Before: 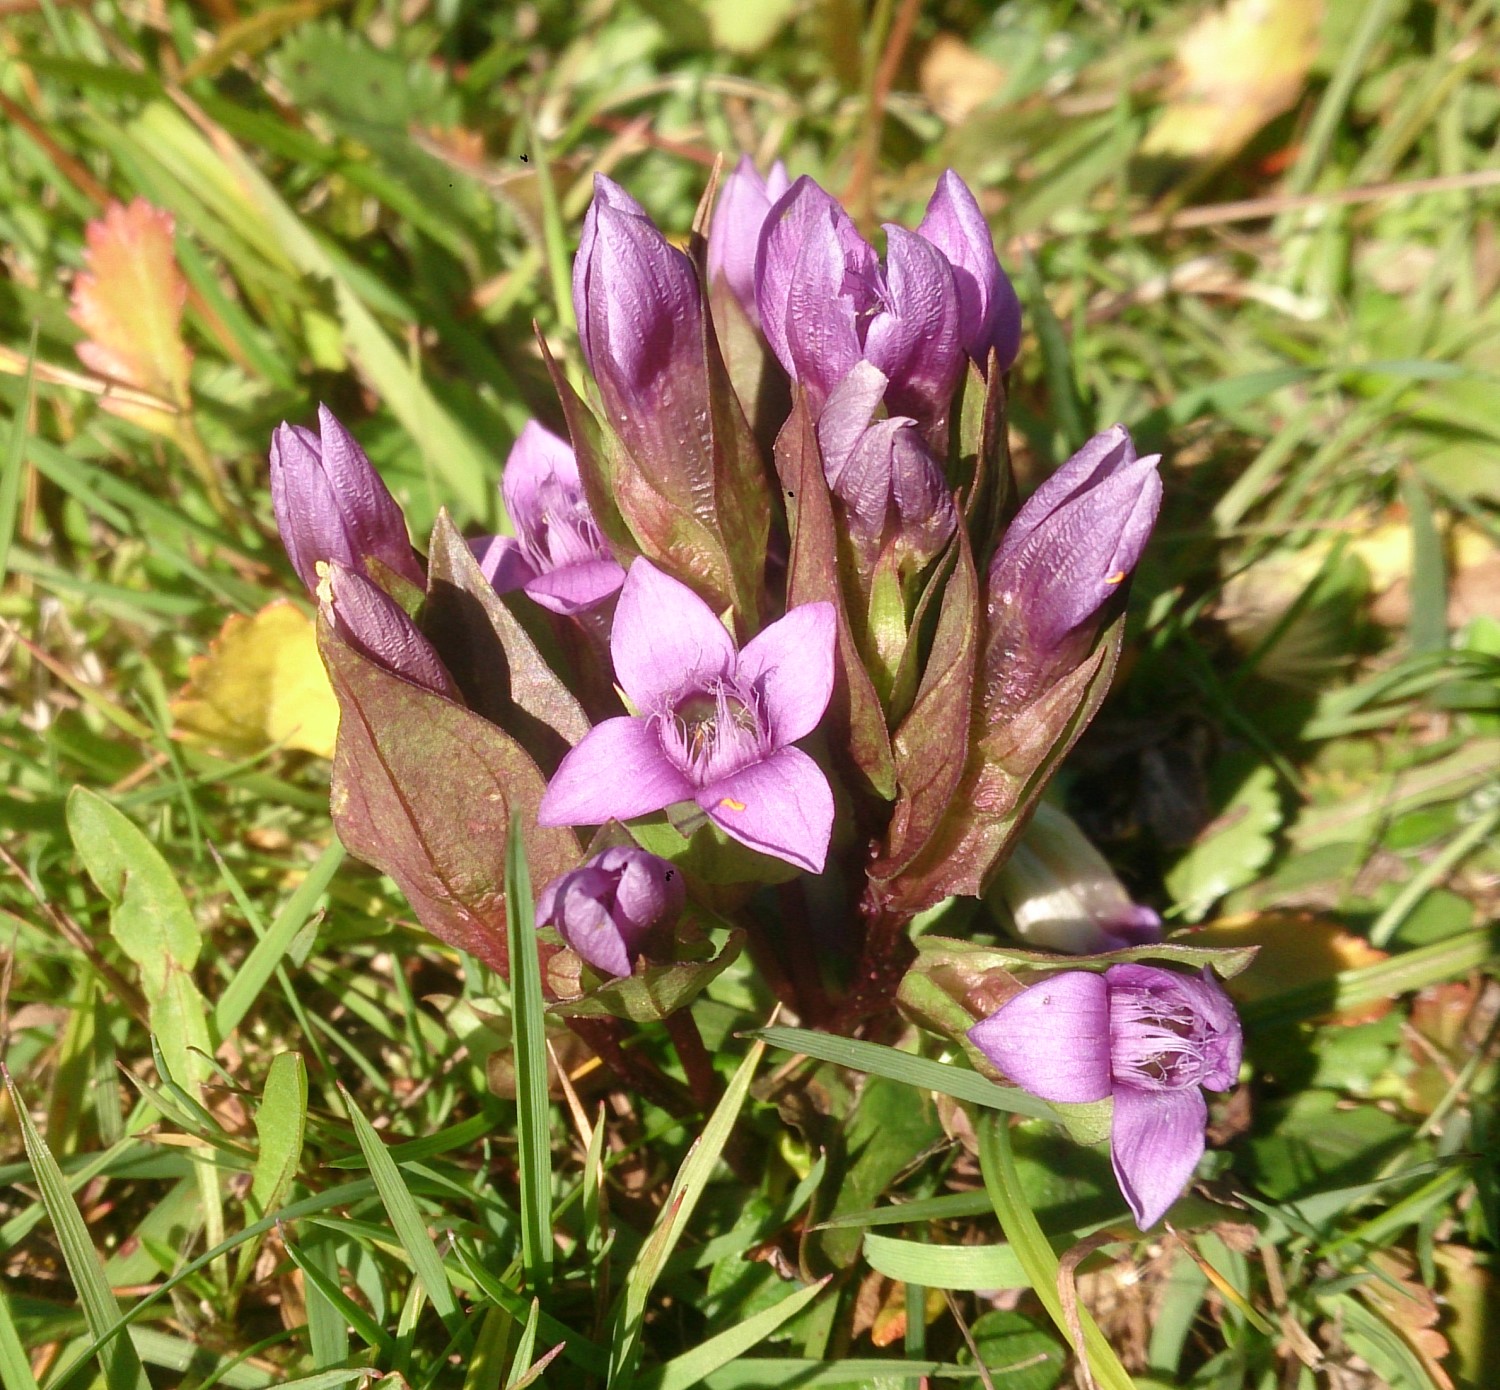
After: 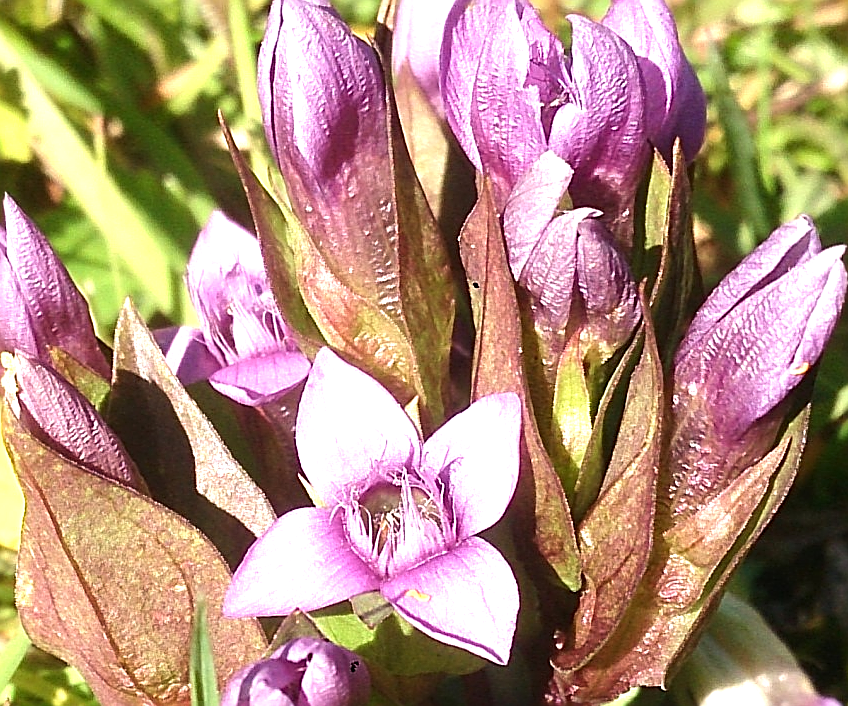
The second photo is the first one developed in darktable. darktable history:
sharpen: amount 1.017
crop: left 21.063%, top 15.096%, right 21.495%, bottom 34.083%
exposure: black level correction 0, exposure 0.498 EV, compensate highlight preservation false
tone equalizer: -8 EV -0.426 EV, -7 EV -0.355 EV, -6 EV -0.316 EV, -5 EV -0.197 EV, -3 EV 0.233 EV, -2 EV 0.322 EV, -1 EV 0.379 EV, +0 EV 0.389 EV, edges refinement/feathering 500, mask exposure compensation -1.57 EV, preserve details no
